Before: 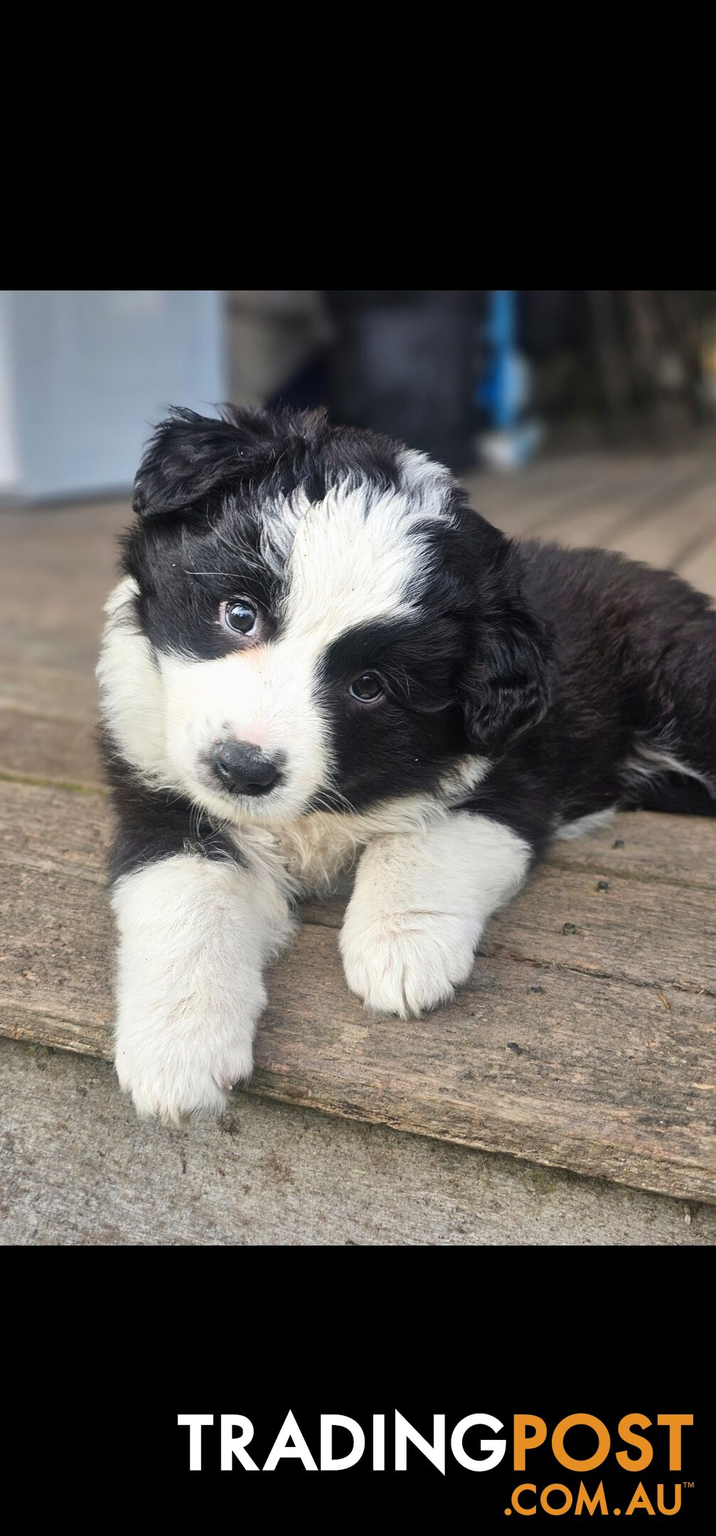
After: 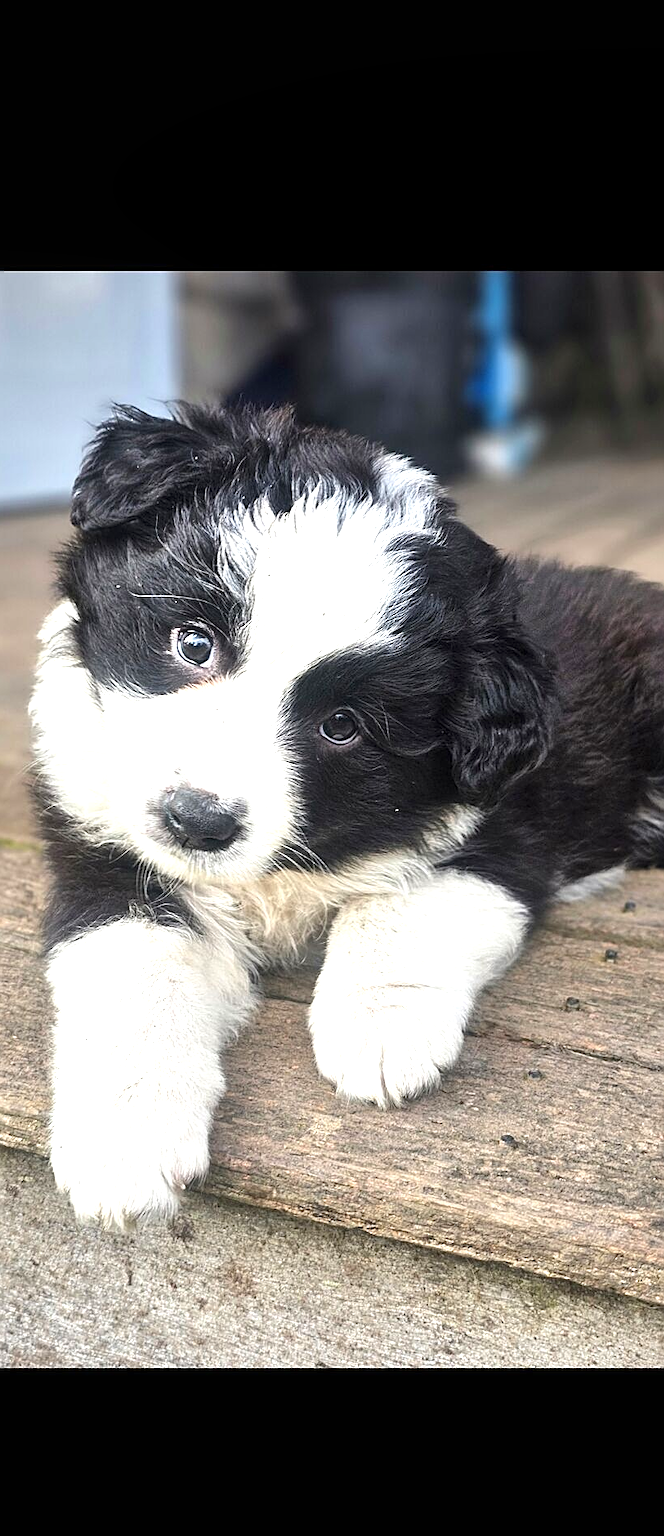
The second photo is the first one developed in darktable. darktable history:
crop: left 9.953%, top 3.578%, right 9.272%, bottom 9.358%
exposure: black level correction 0, exposure 0.703 EV, compensate exposure bias true, compensate highlight preservation false
local contrast: highlights 102%, shadows 98%, detail 120%, midtone range 0.2
sharpen: on, module defaults
